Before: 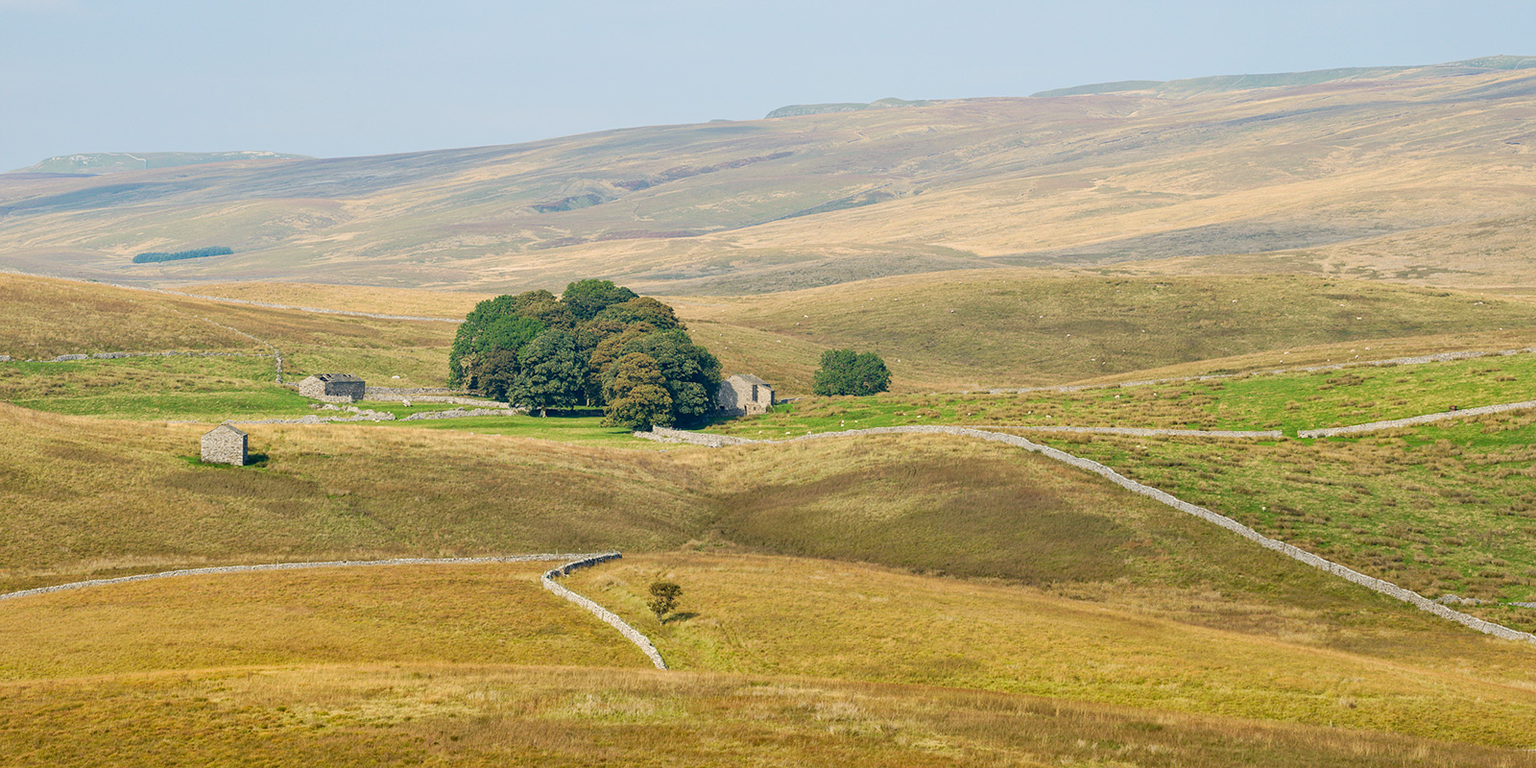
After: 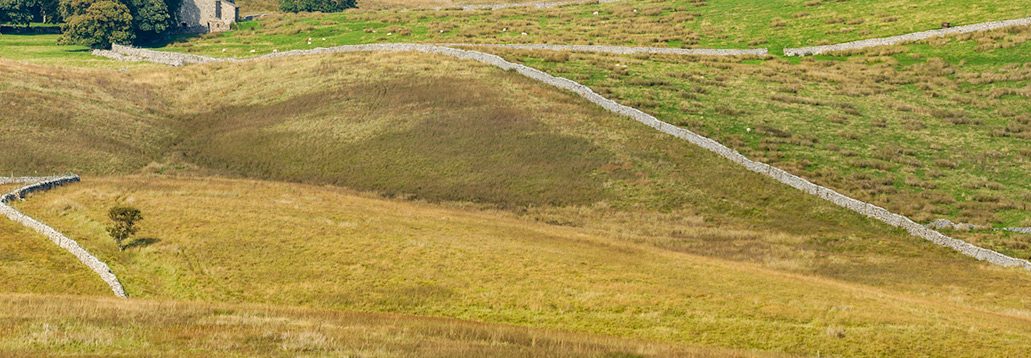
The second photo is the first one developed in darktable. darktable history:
white balance: red 0.988, blue 1.017
crop and rotate: left 35.509%, top 50.238%, bottom 4.934%
exposure: exposure 0.078 EV, compensate highlight preservation false
